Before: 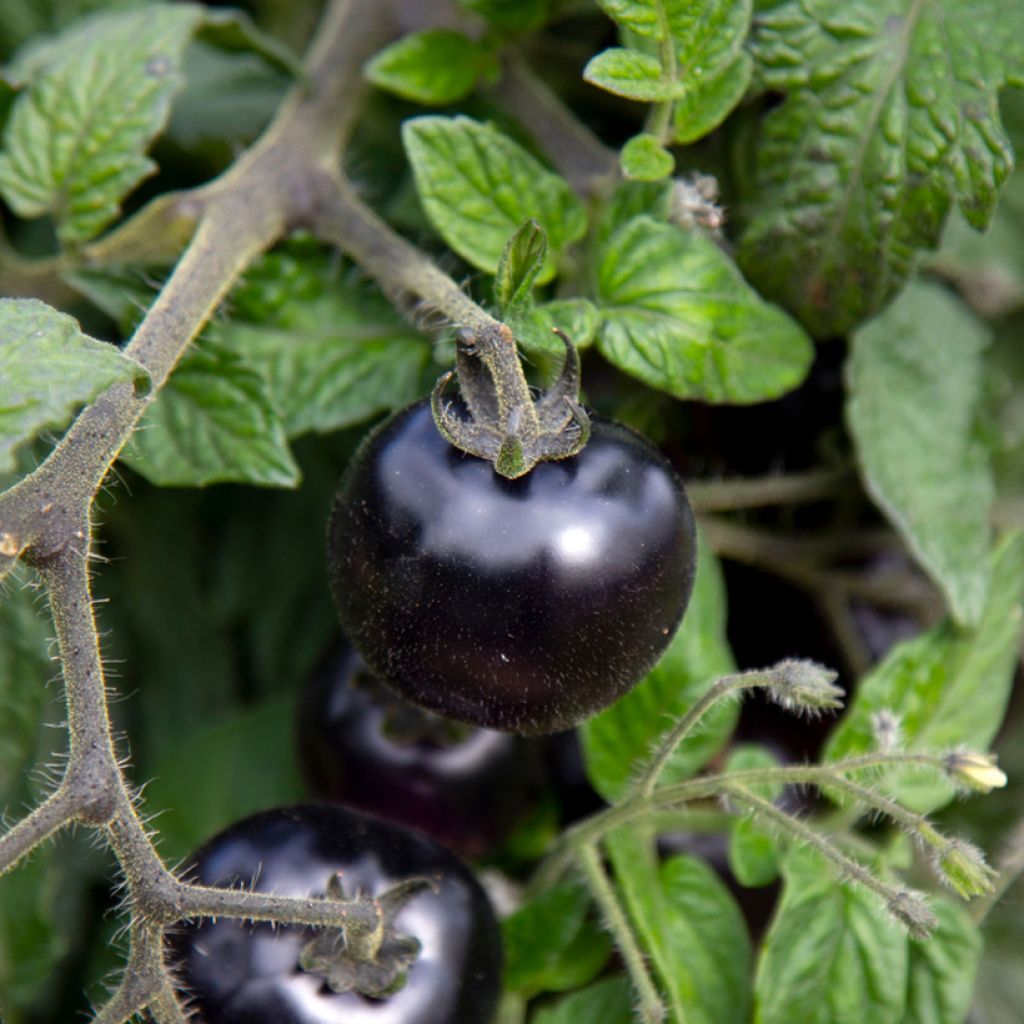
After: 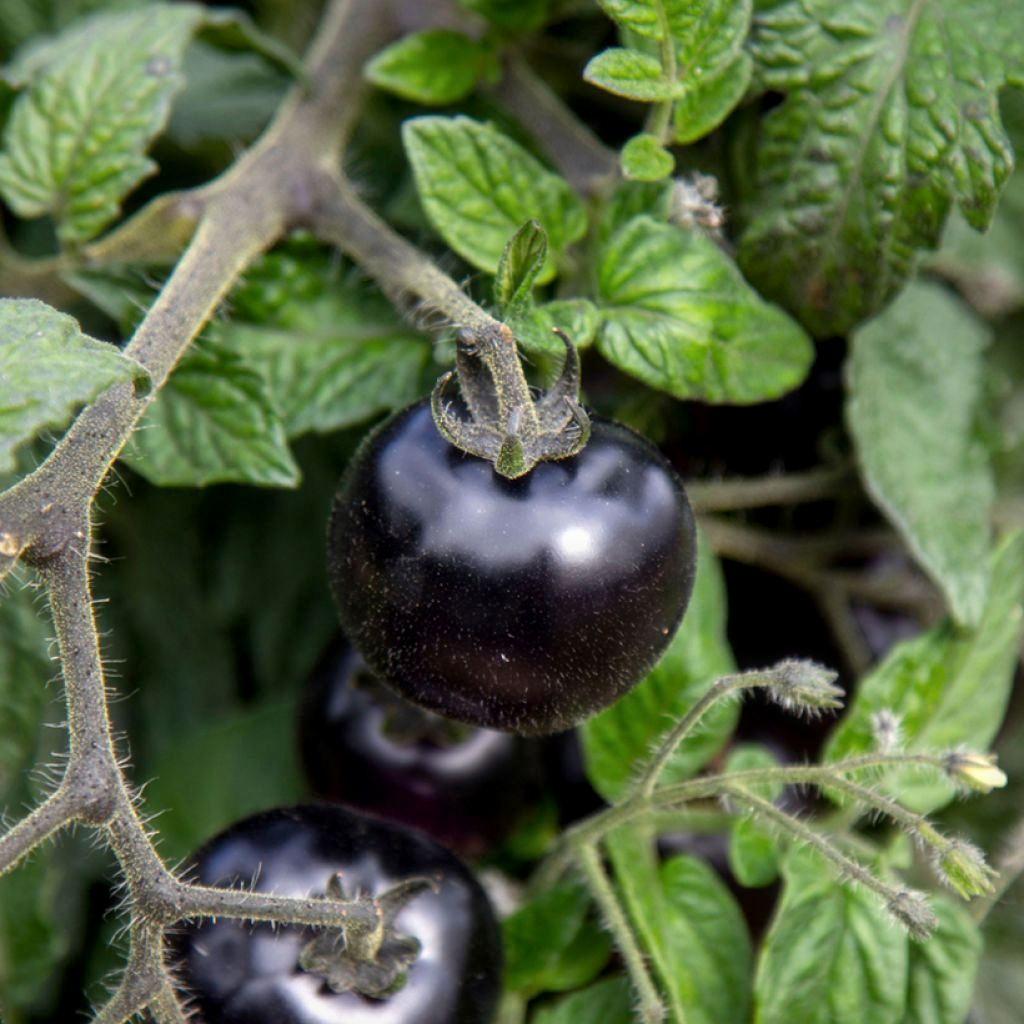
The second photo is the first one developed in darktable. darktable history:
haze removal: strength -0.06, compatibility mode true, adaptive false
local contrast: on, module defaults
